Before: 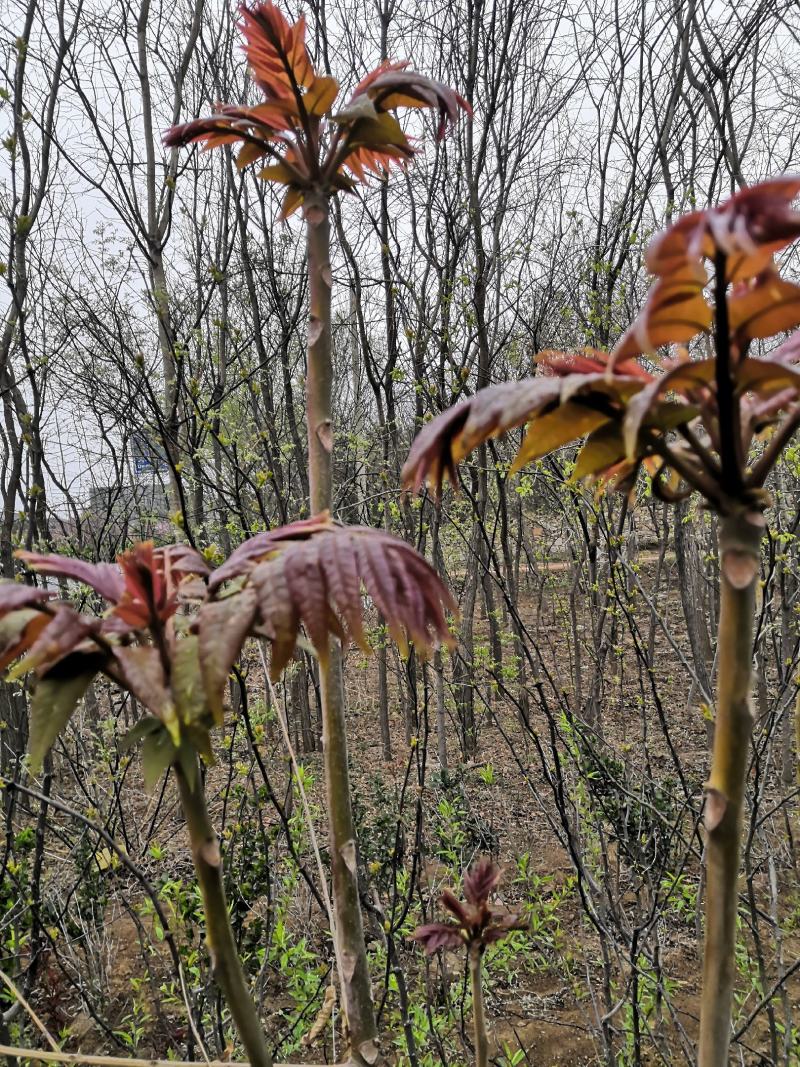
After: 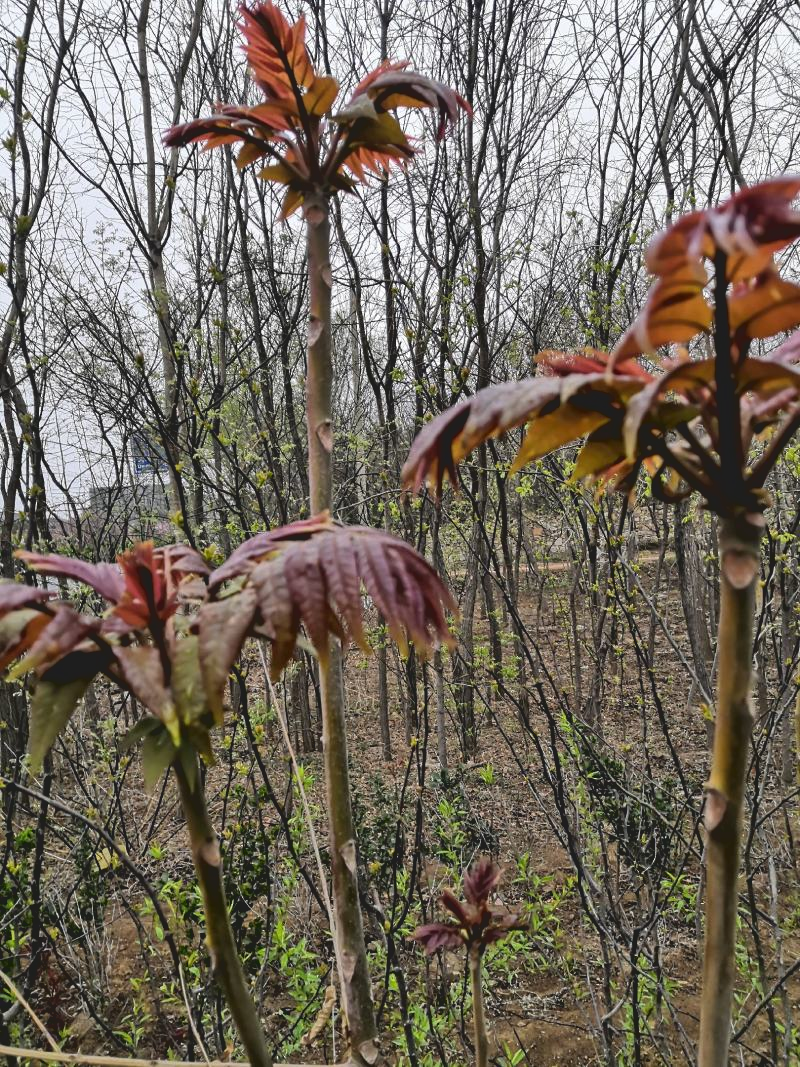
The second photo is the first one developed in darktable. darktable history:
tone curve: curves: ch0 [(0.122, 0.111) (1, 1)], color space Lab, independent channels, preserve colors none
